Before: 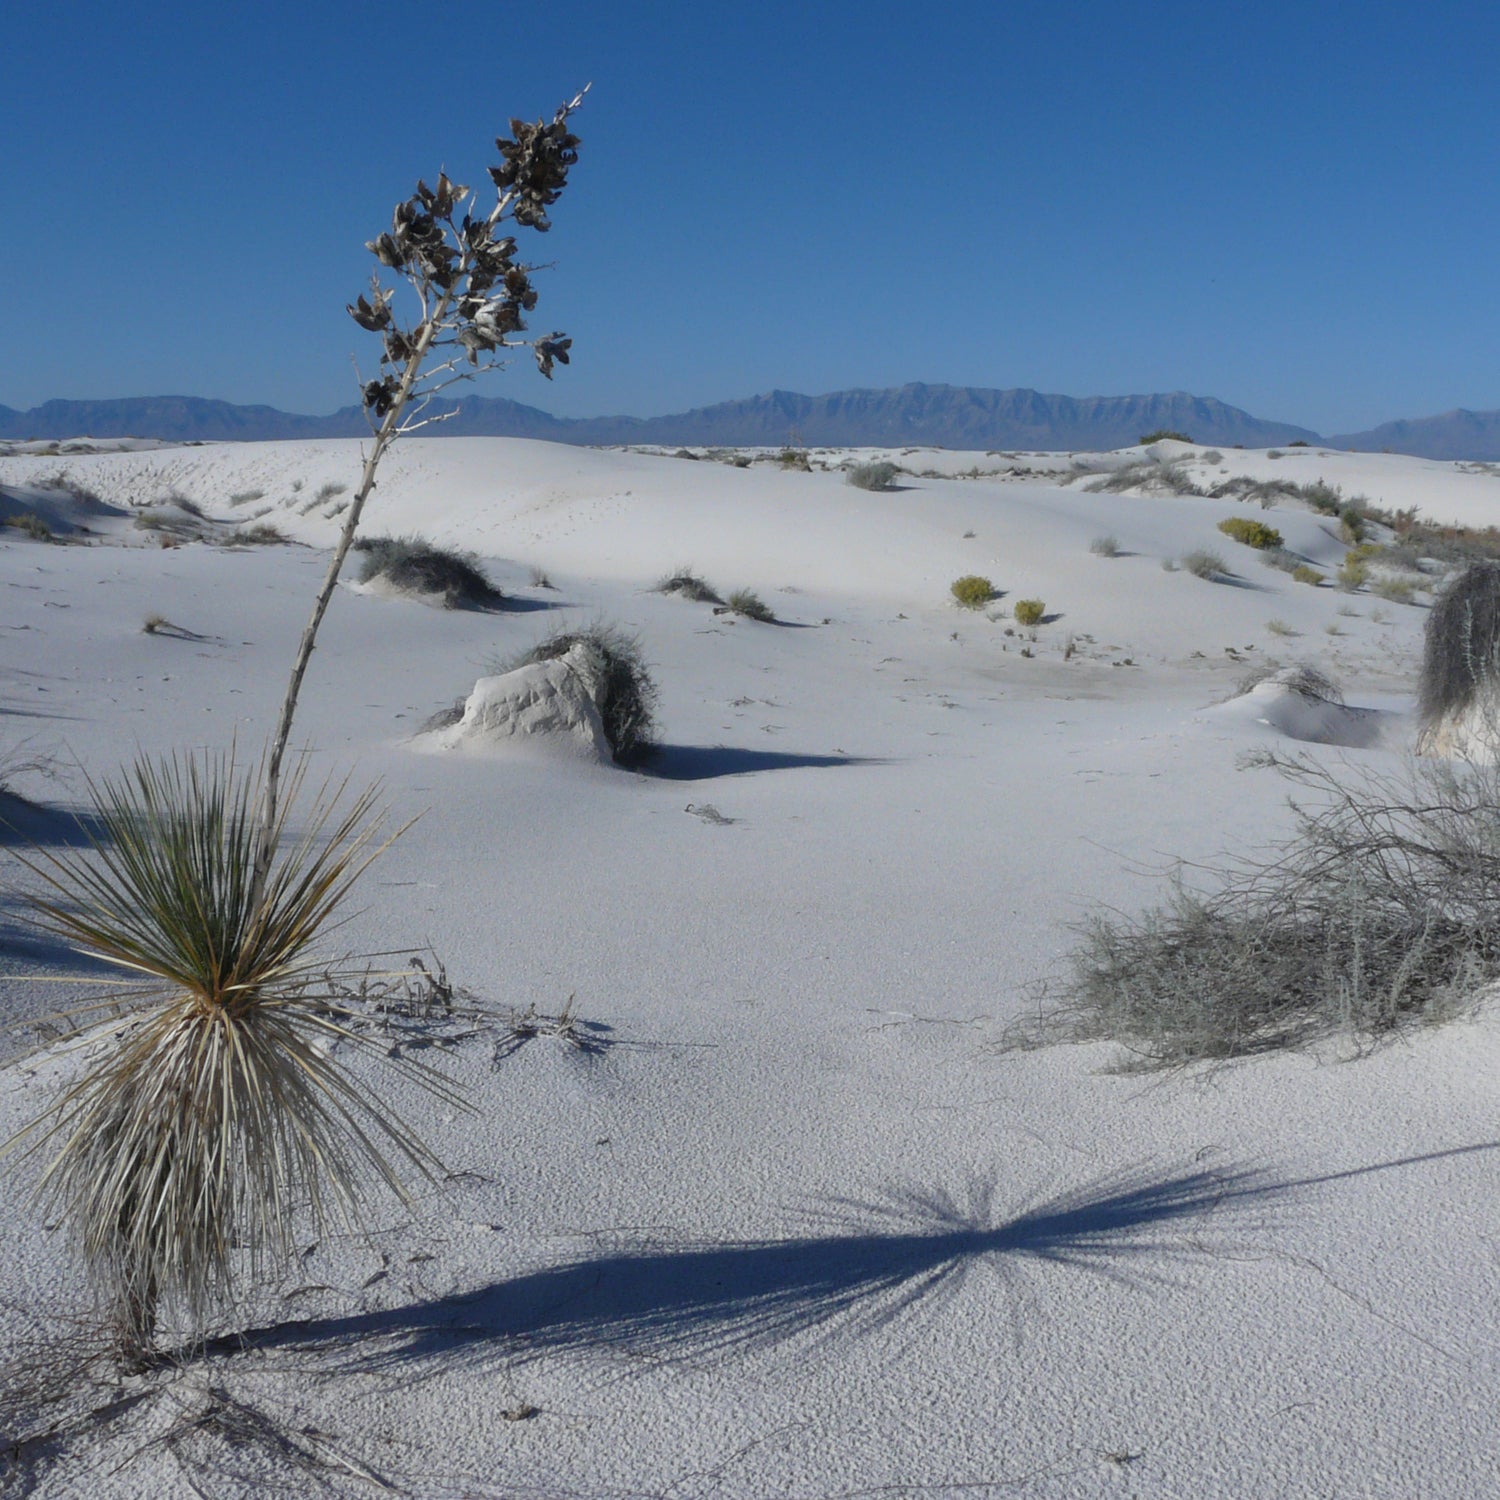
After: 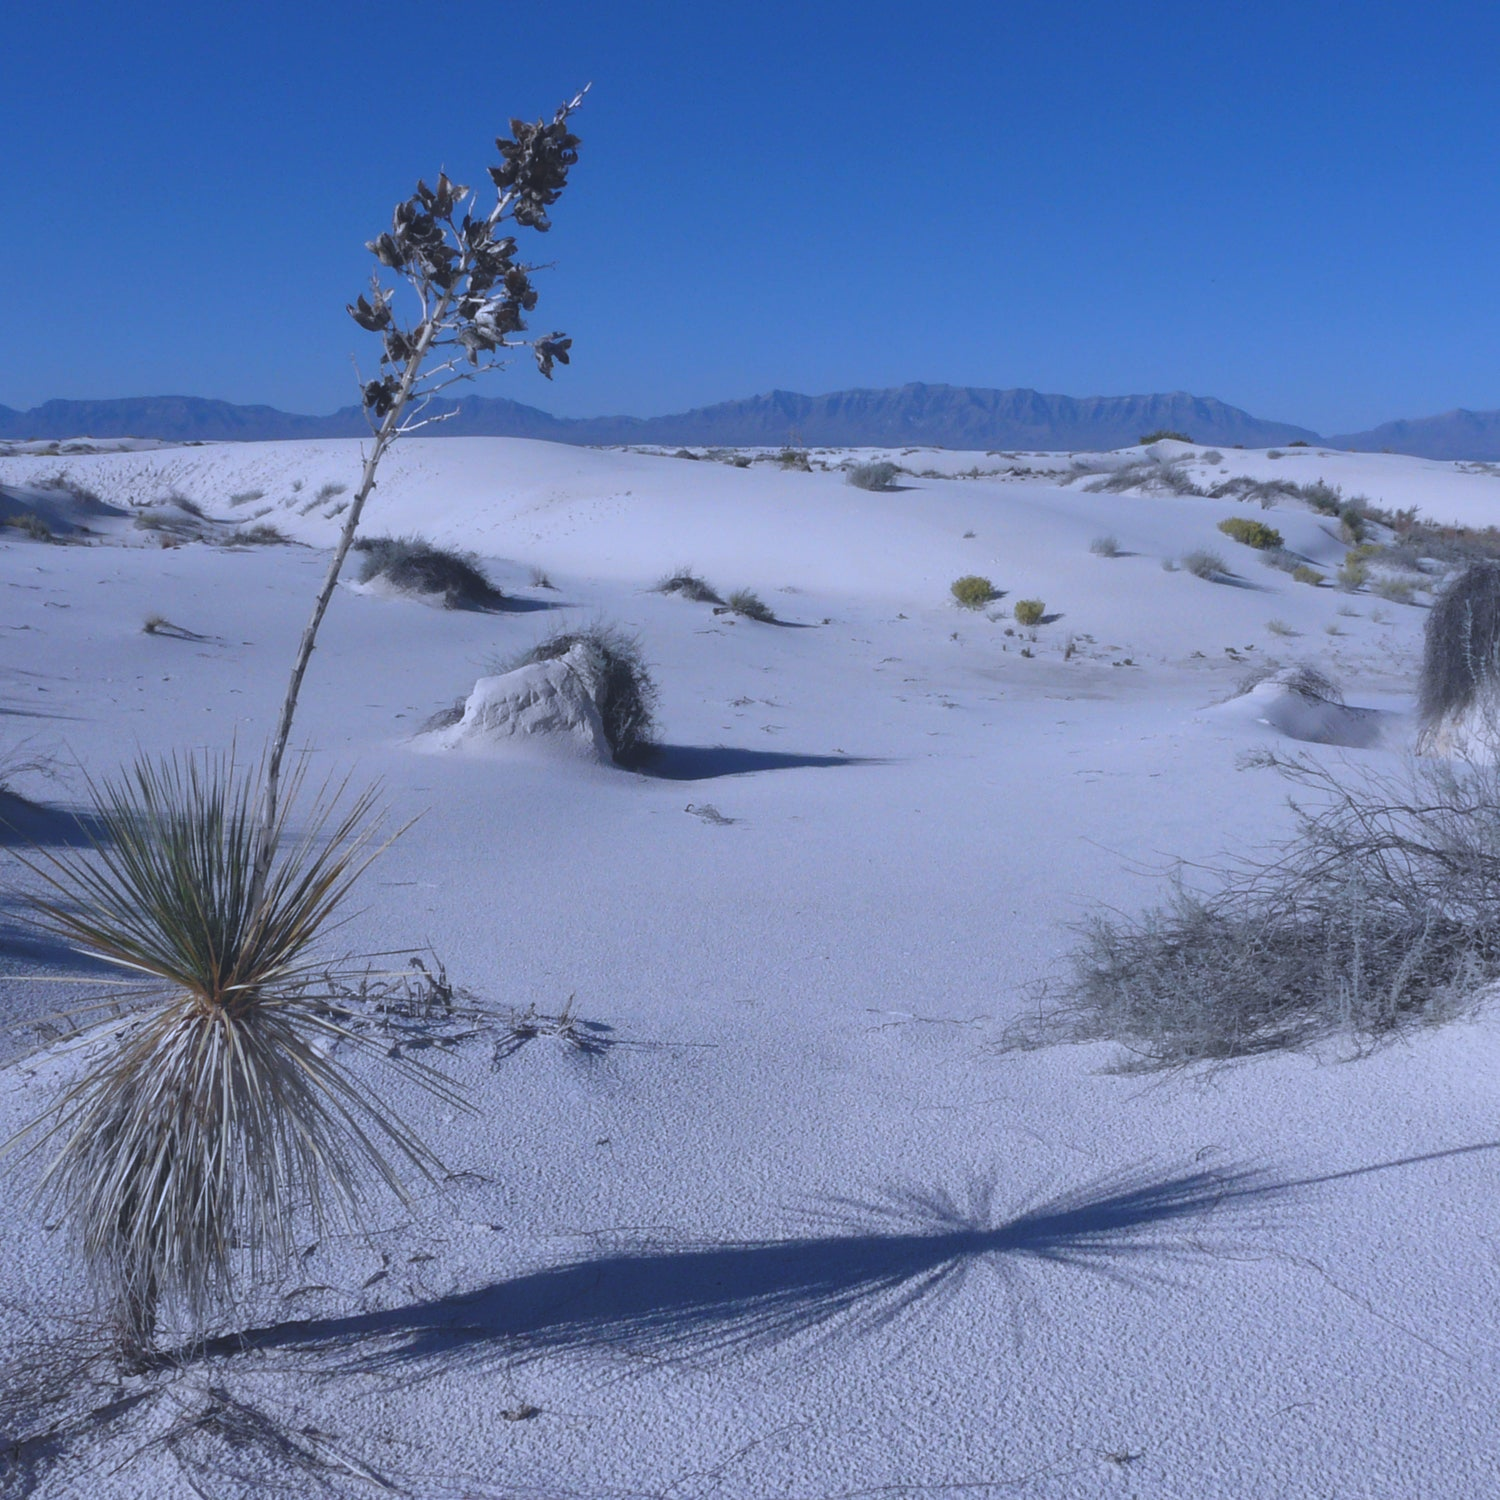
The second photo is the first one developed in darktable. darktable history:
color calibration: illuminant as shot in camera, x 0.379, y 0.396, temperature 4138.76 K
exposure: black level correction -0.015, exposure -0.125 EV, compensate highlight preservation false
